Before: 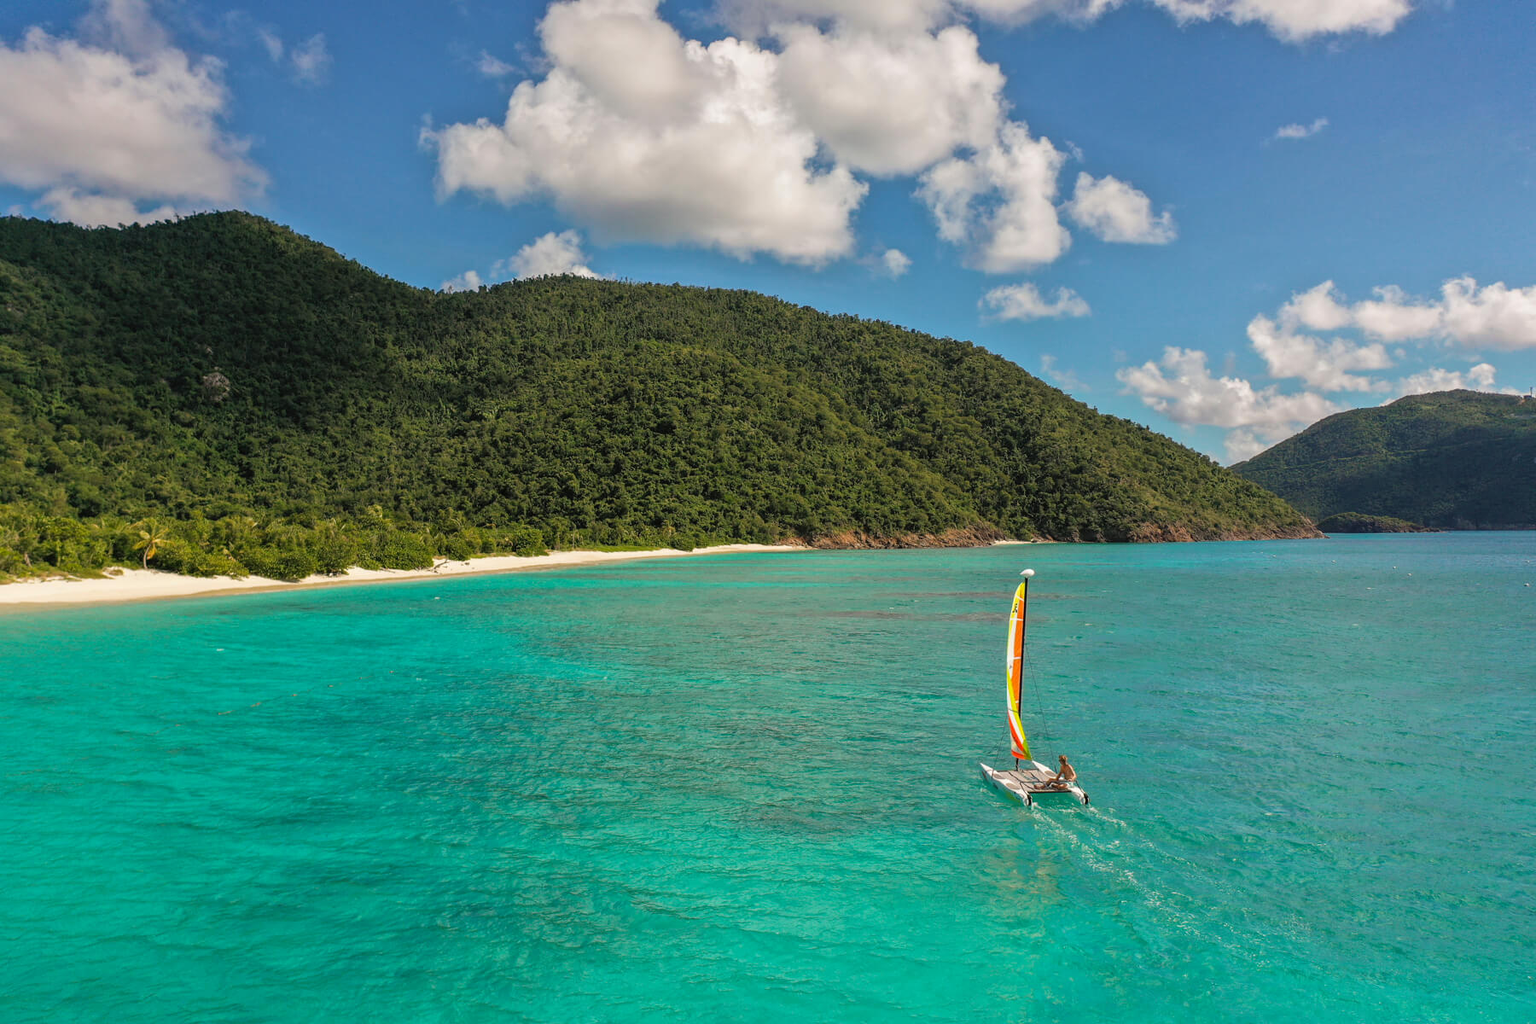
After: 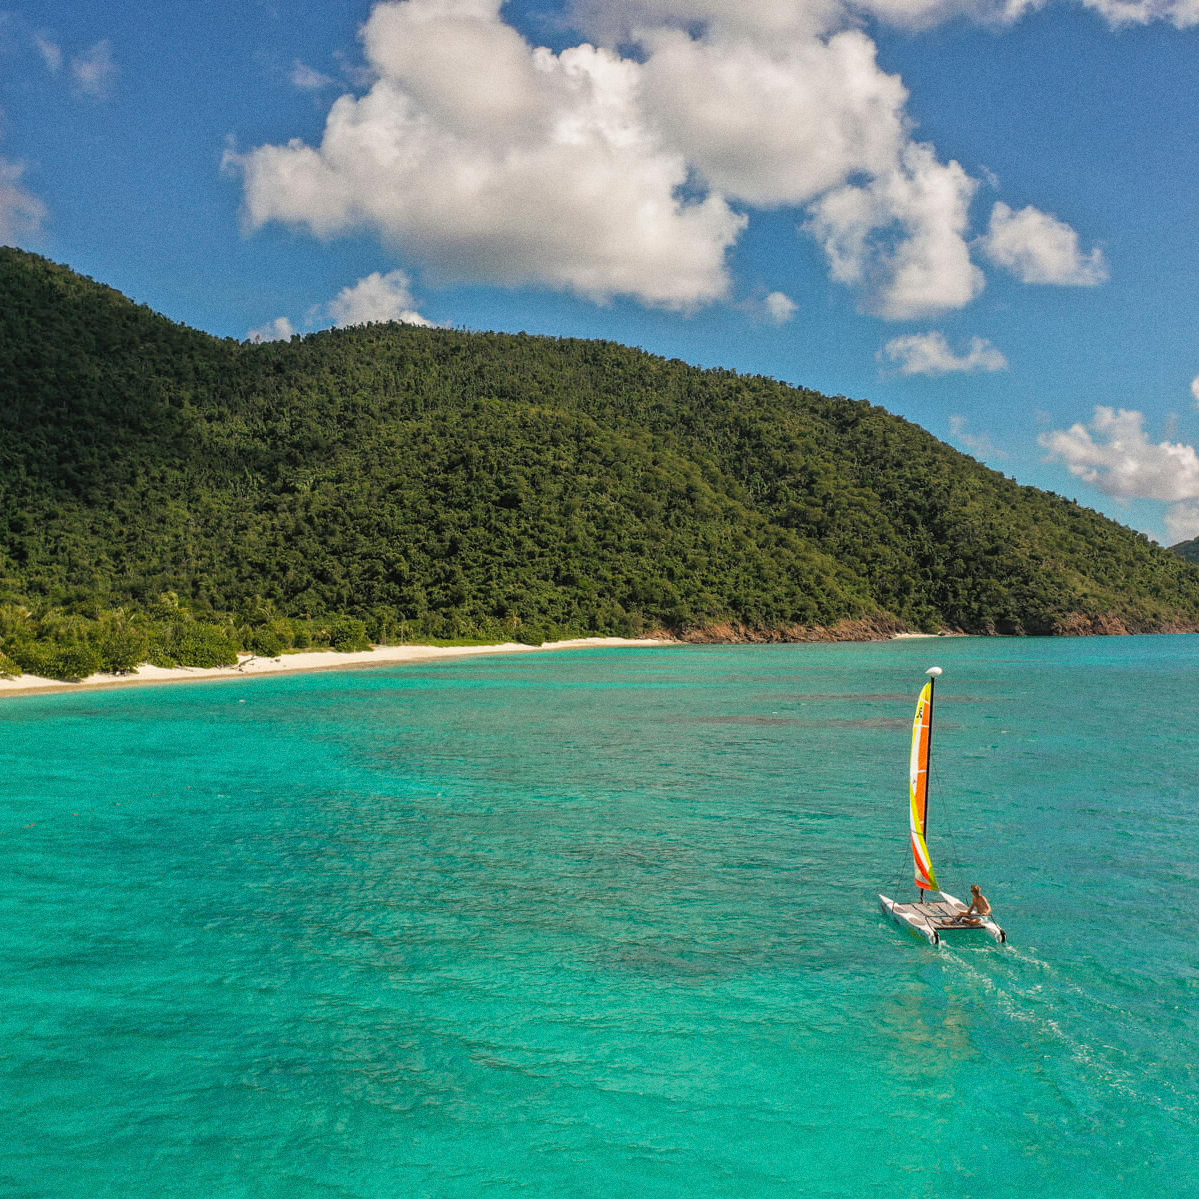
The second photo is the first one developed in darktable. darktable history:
crop and rotate: left 15.055%, right 18.278%
grain: coarseness 0.09 ISO
